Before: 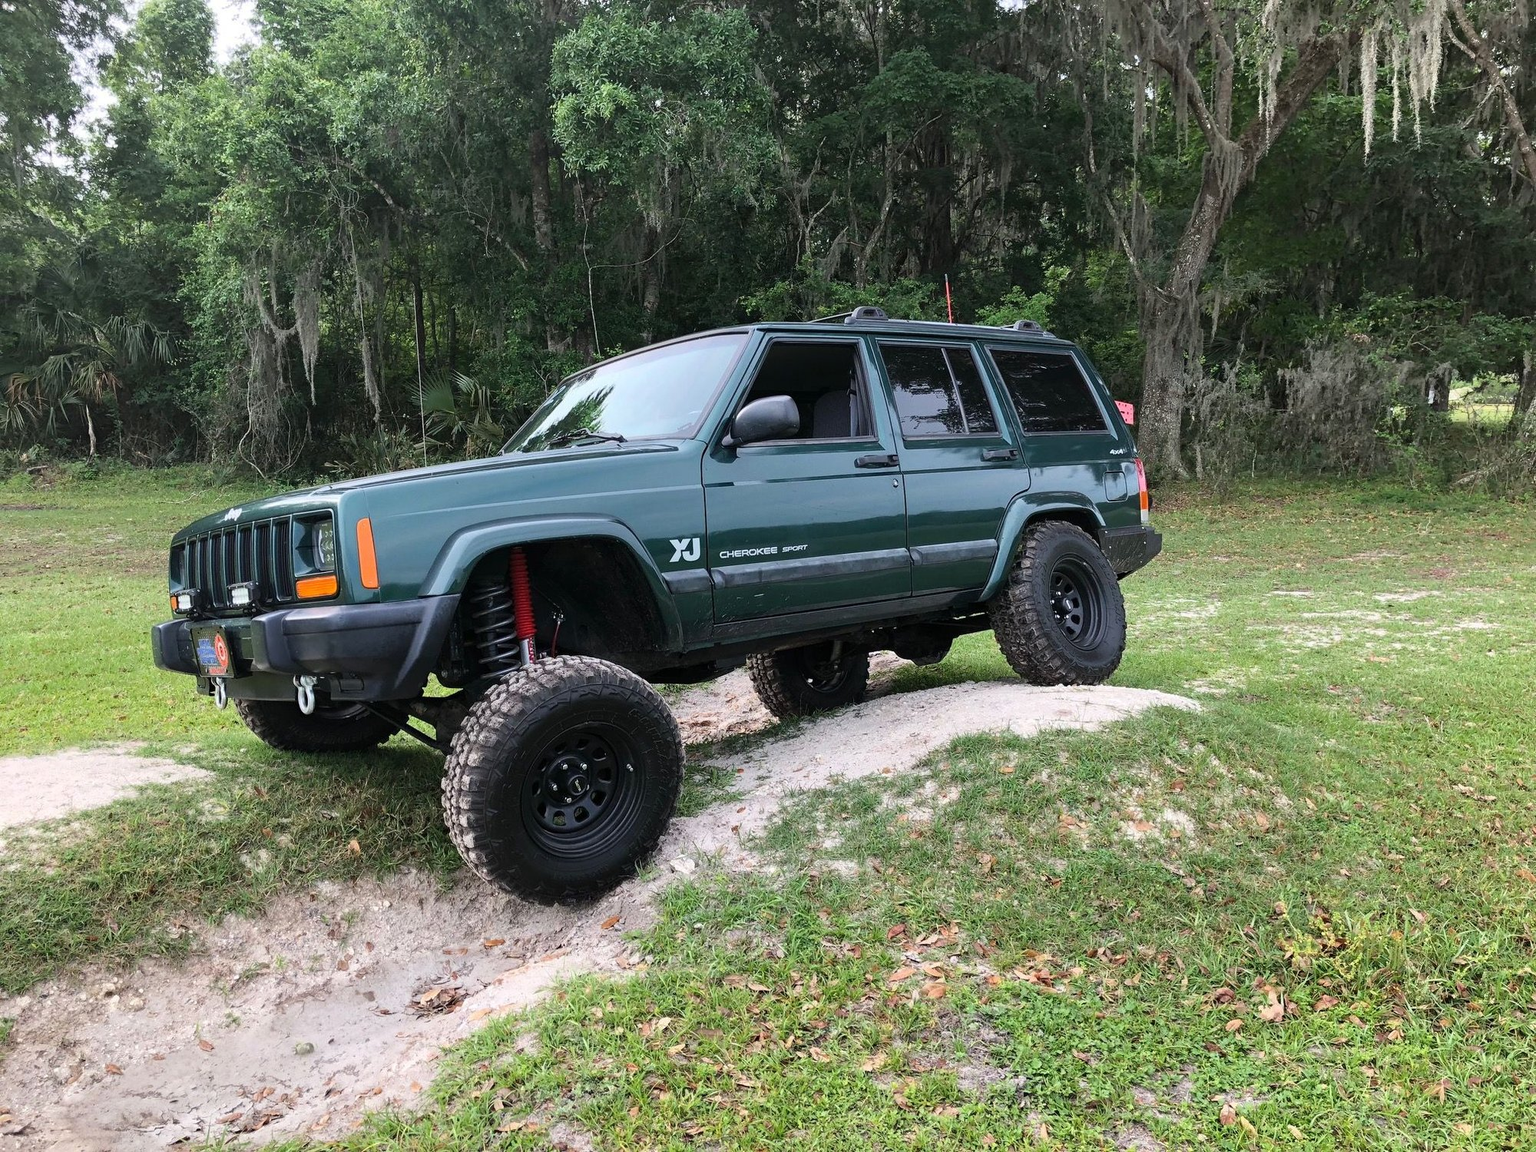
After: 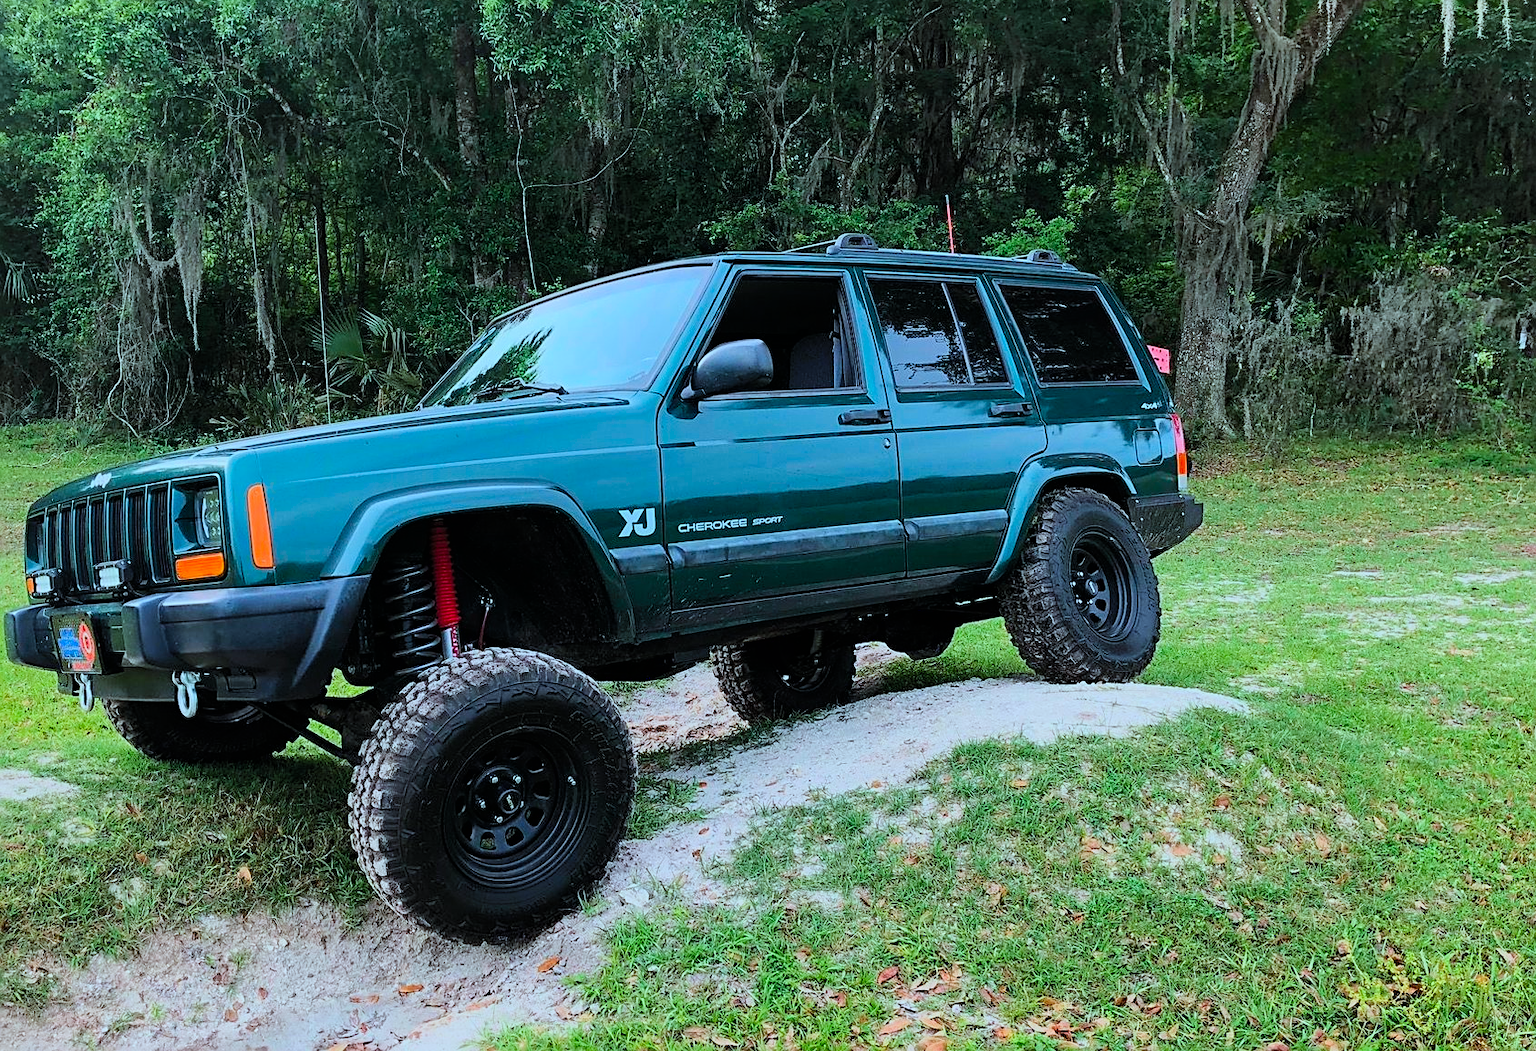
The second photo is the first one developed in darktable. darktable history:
contrast brightness saturation: saturation 0.51
crop and rotate: left 9.697%, top 9.571%, right 6.004%, bottom 13.432%
sharpen: on, module defaults
shadows and highlights: shadows 62.32, white point adjustment 0.436, highlights -34.62, compress 83.88%
levels: levels [0, 0.476, 0.951]
filmic rgb: black relative exposure -7.27 EV, white relative exposure 5.07 EV, hardness 3.21, color science v6 (2022)
color correction: highlights a* -11.93, highlights b* -15.54
